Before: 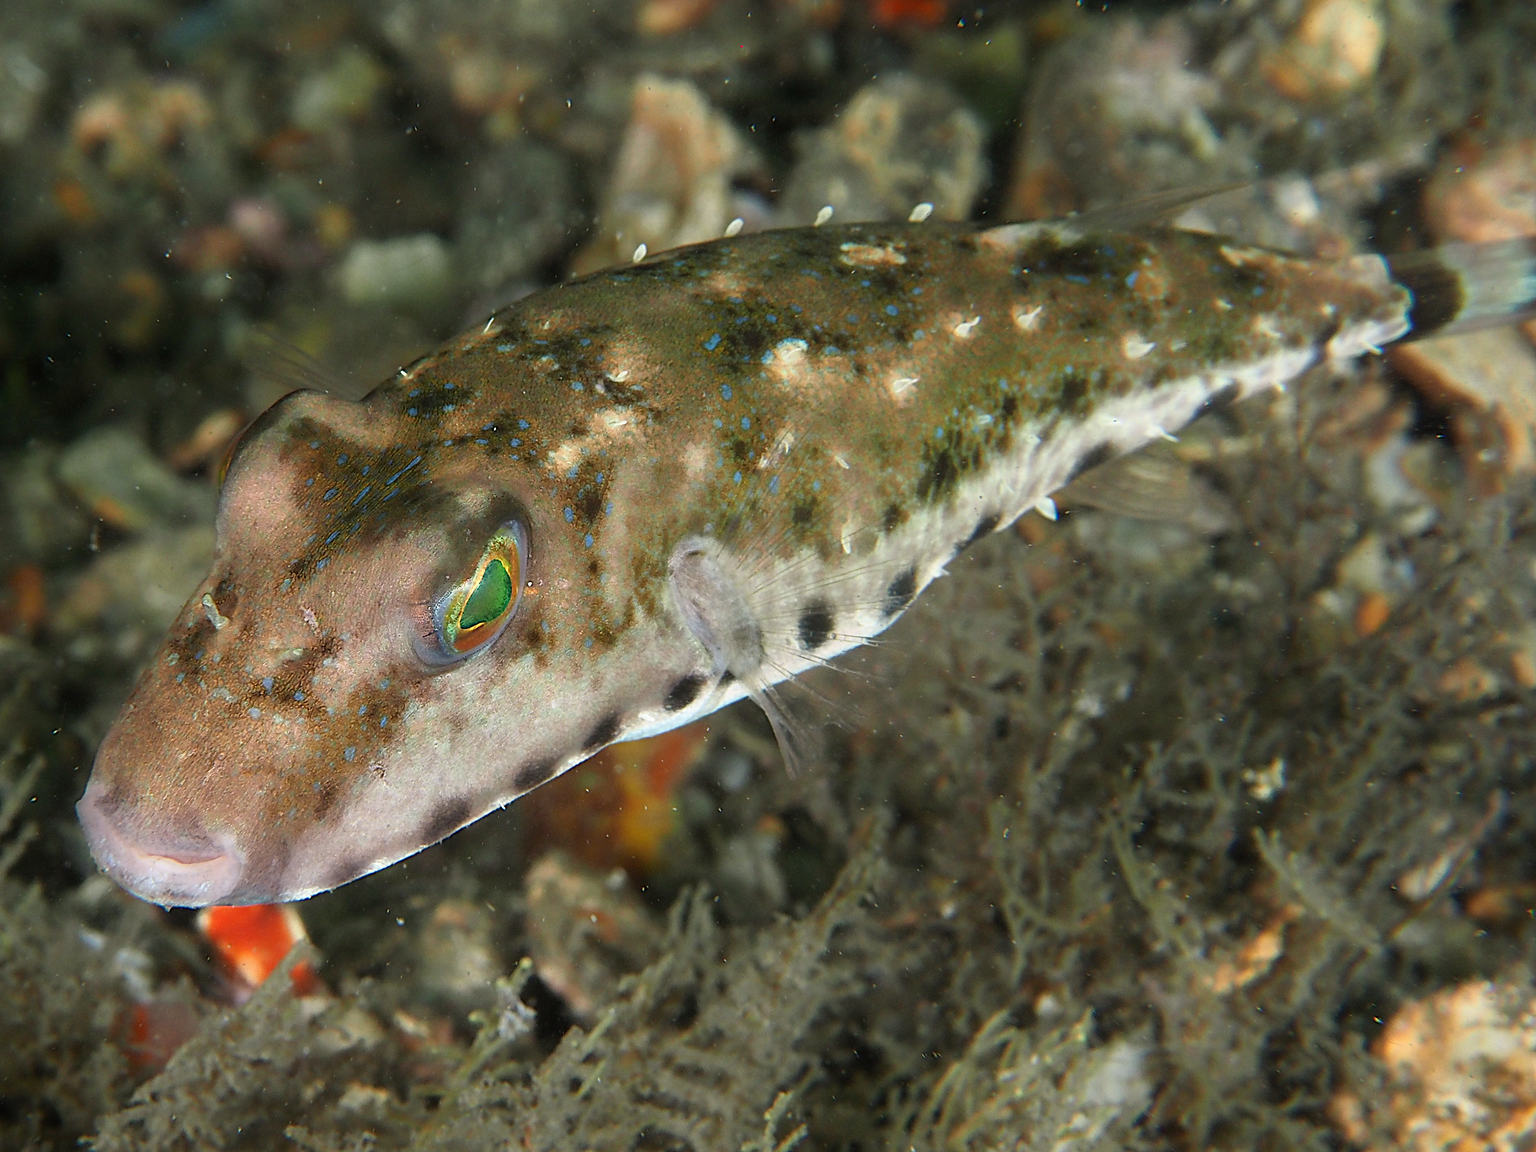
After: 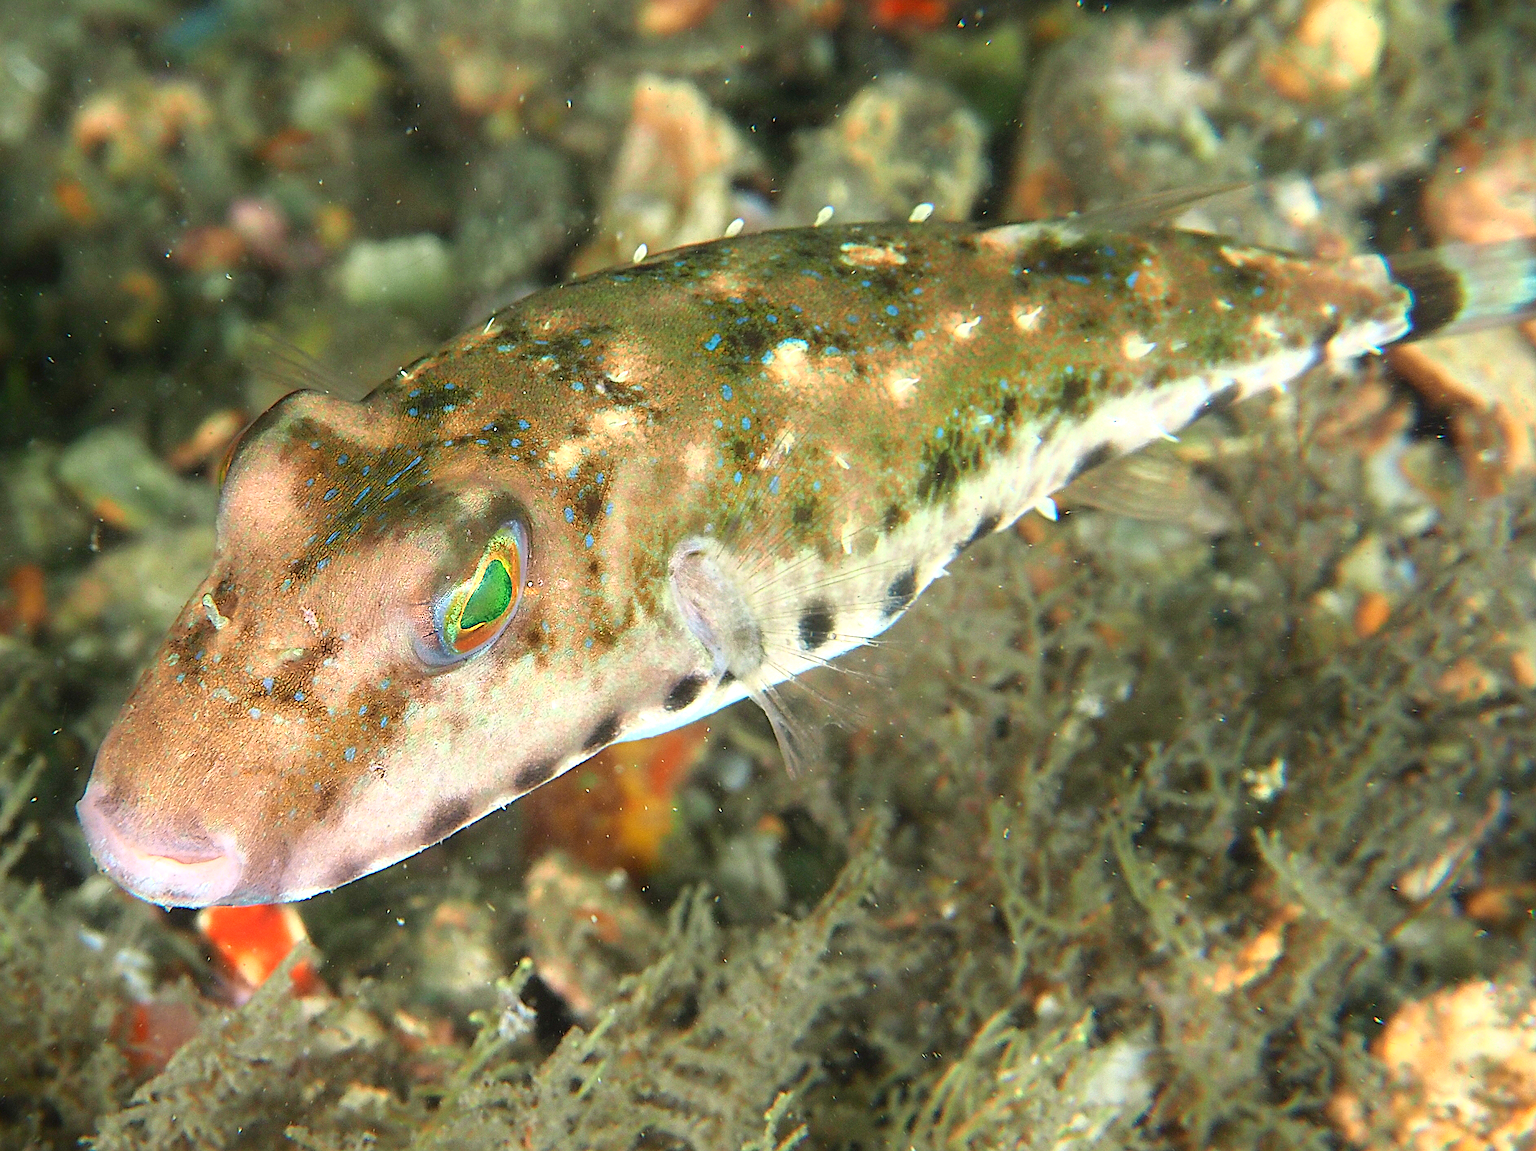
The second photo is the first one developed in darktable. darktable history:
exposure: black level correction -0.001, exposure 0.54 EV, compensate highlight preservation false
sharpen: on, module defaults
tone curve: curves: ch0 [(0, 0) (0.389, 0.458) (0.745, 0.82) (0.849, 0.917) (0.919, 0.969) (1, 1)]; ch1 [(0, 0) (0.437, 0.404) (0.5, 0.5) (0.529, 0.55) (0.58, 0.6) (0.616, 0.649) (1, 1)]; ch2 [(0, 0) (0.442, 0.428) (0.5, 0.5) (0.525, 0.543) (0.585, 0.62) (1, 1)], color space Lab, independent channels, preserve colors none
